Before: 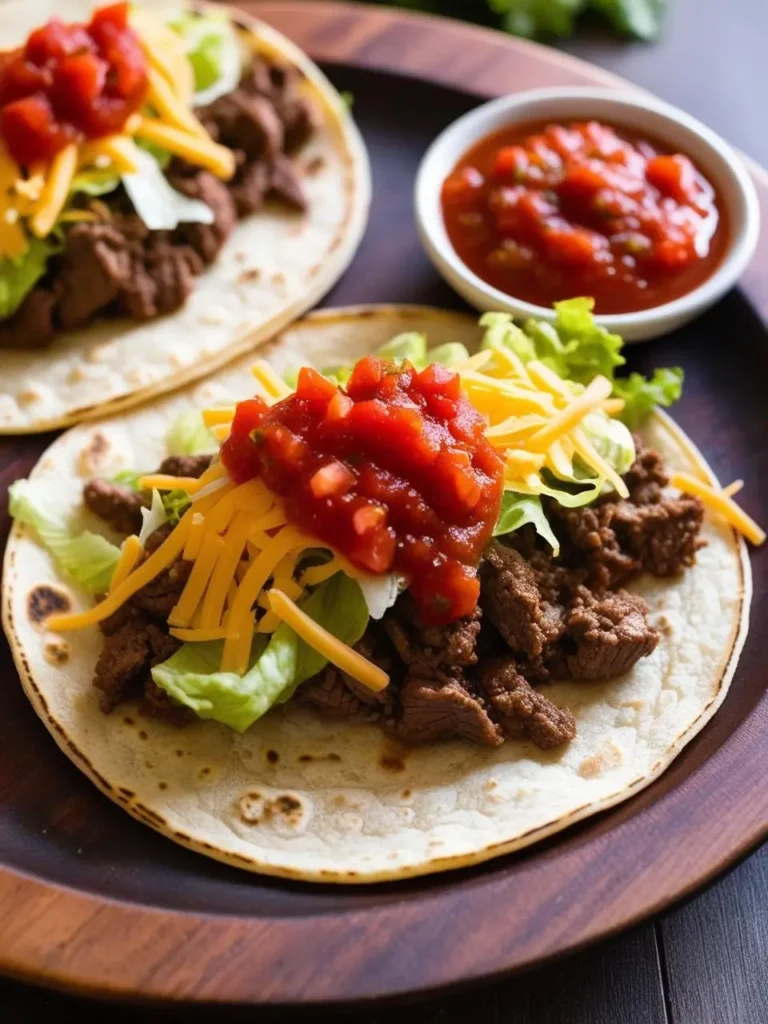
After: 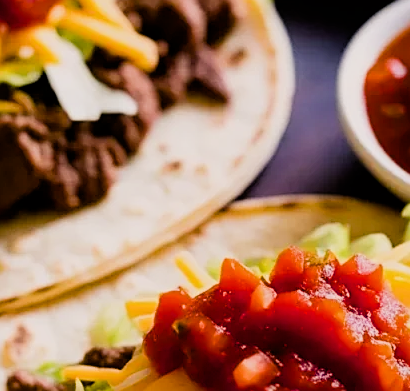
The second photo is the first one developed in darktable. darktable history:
crop: left 10.102%, top 10.671%, right 36.406%, bottom 51.141%
sharpen: on, module defaults
filmic rgb: black relative exposure -5.14 EV, white relative exposure 3.98 EV, hardness 2.88, contrast 1.3, highlights saturation mix -29.69%, iterations of high-quality reconstruction 0
color balance rgb: shadows lift › chroma 2.939%, shadows lift › hue 279.05°, highlights gain › chroma 2.038%, highlights gain › hue 46.71°, perceptual saturation grading › global saturation 25.591%, perceptual saturation grading › highlights -28.011%, perceptual saturation grading › shadows 33.28%
